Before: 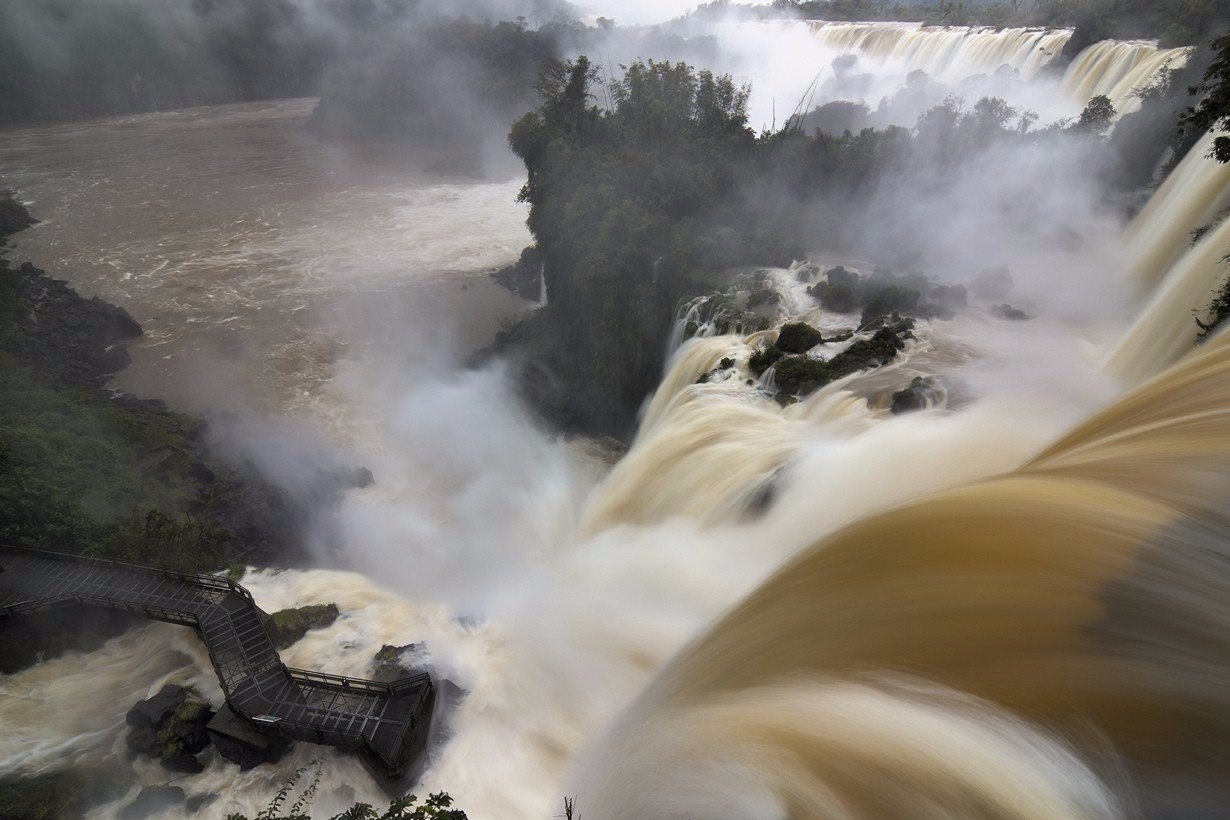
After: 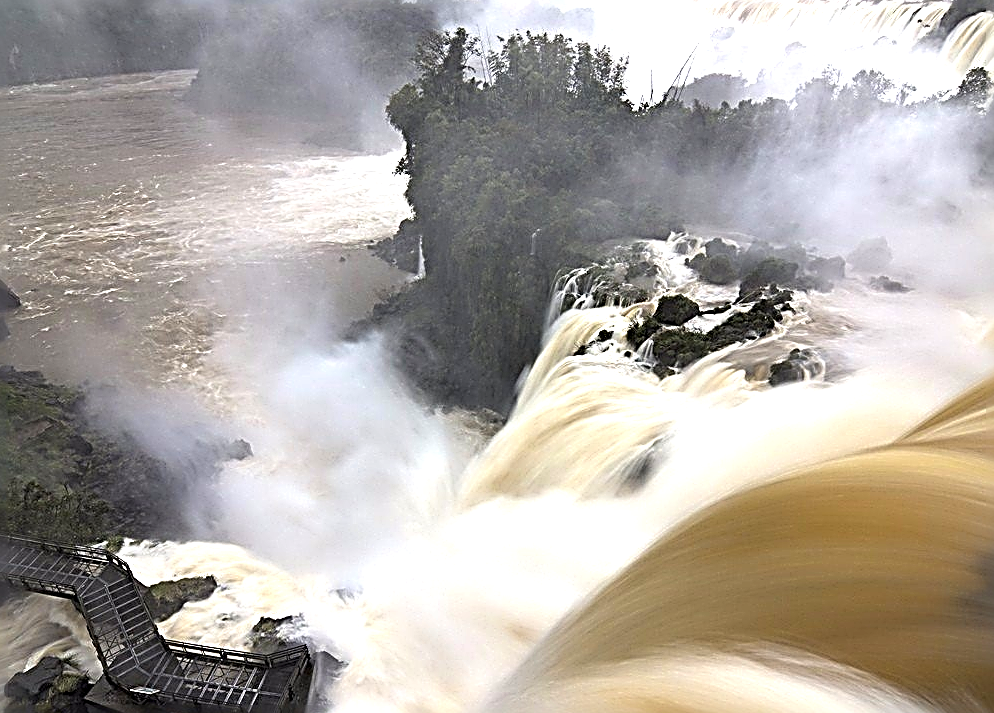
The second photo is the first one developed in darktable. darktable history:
sharpen: radius 3.158, amount 1.731
crop: left 9.929%, top 3.475%, right 9.188%, bottom 9.529%
exposure: black level correction 0, exposure 0.953 EV, compensate exposure bias true, compensate highlight preservation false
